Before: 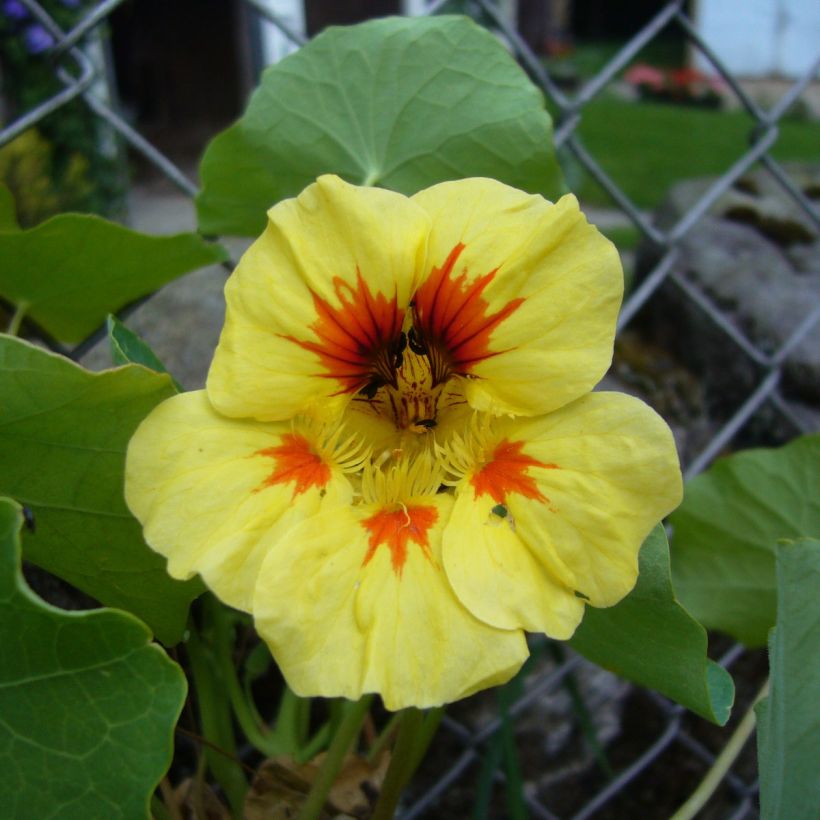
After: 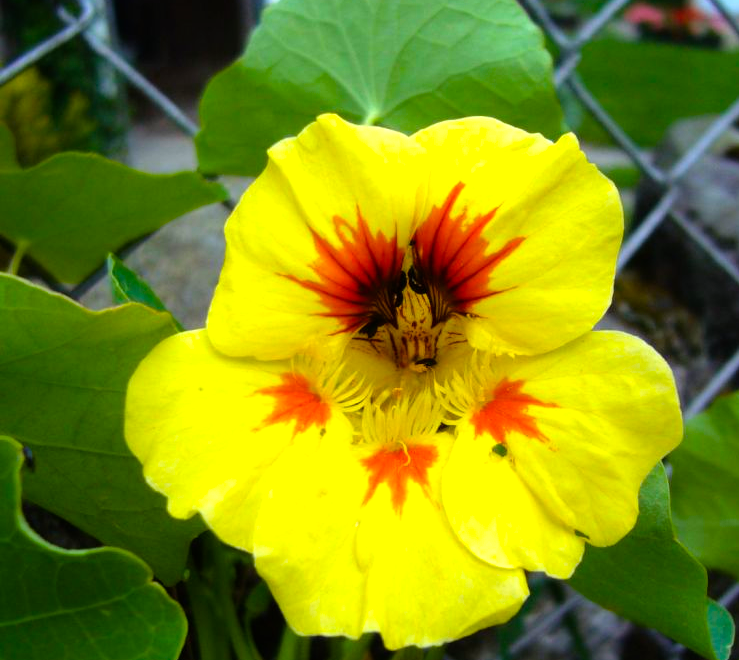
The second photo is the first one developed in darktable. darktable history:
tone equalizer: -8 EV -0.739 EV, -7 EV -0.729 EV, -6 EV -0.579 EV, -5 EV -0.377 EV, -3 EV 0.374 EV, -2 EV 0.6 EV, -1 EV 0.683 EV, +0 EV 0.755 EV
color balance rgb: linear chroma grading › global chroma 25.465%, perceptual saturation grading › global saturation 19.289%
crop: top 7.539%, right 9.828%, bottom 11.917%
